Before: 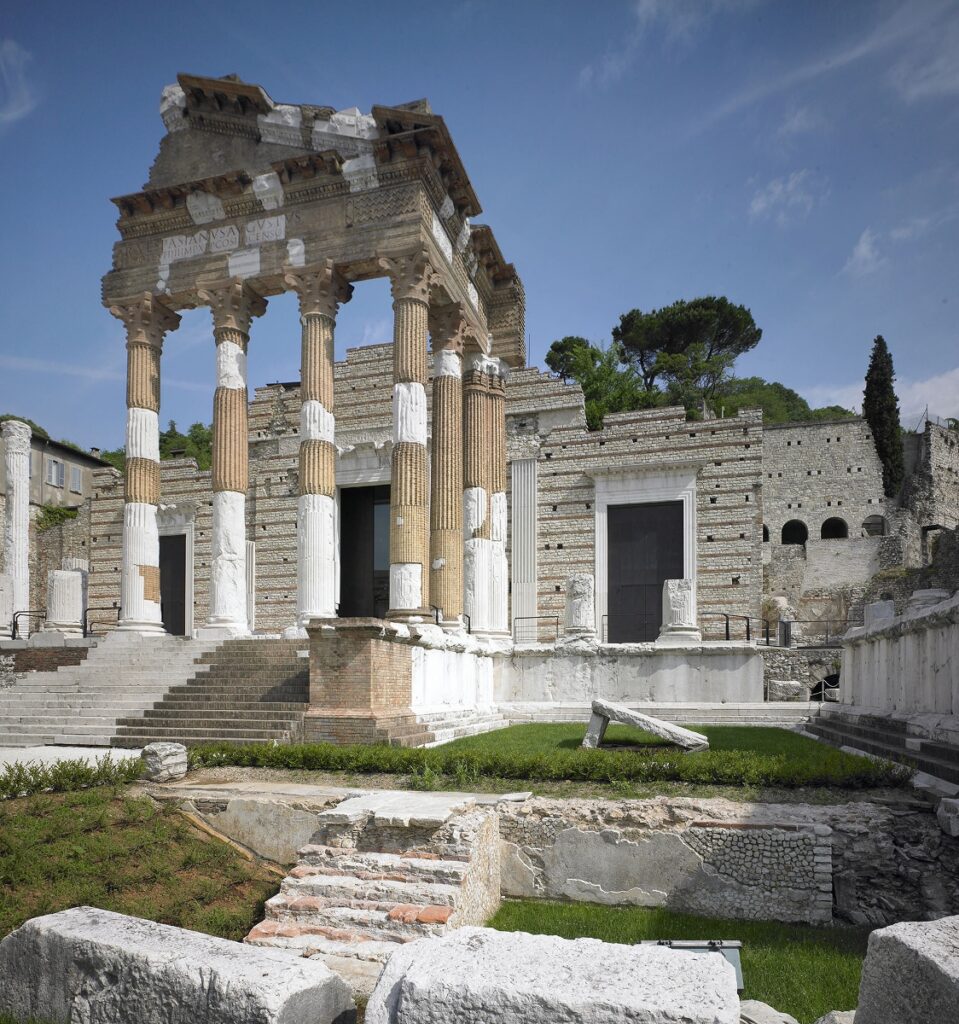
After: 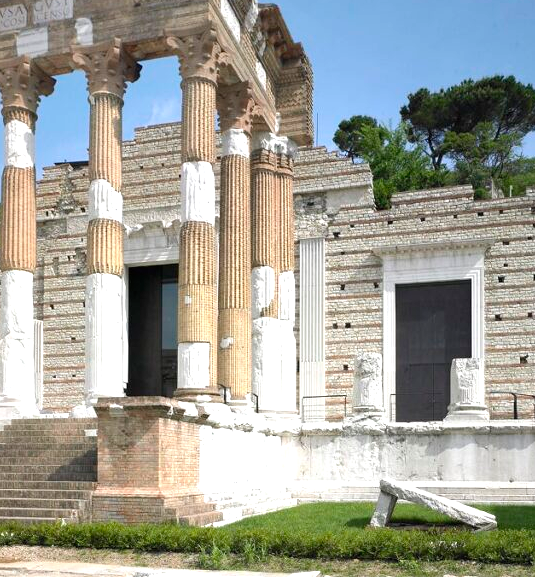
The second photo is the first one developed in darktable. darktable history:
crop and rotate: left 22.164%, top 21.64%, right 21.949%, bottom 21.998%
exposure: exposure 0.663 EV, compensate highlight preservation false
